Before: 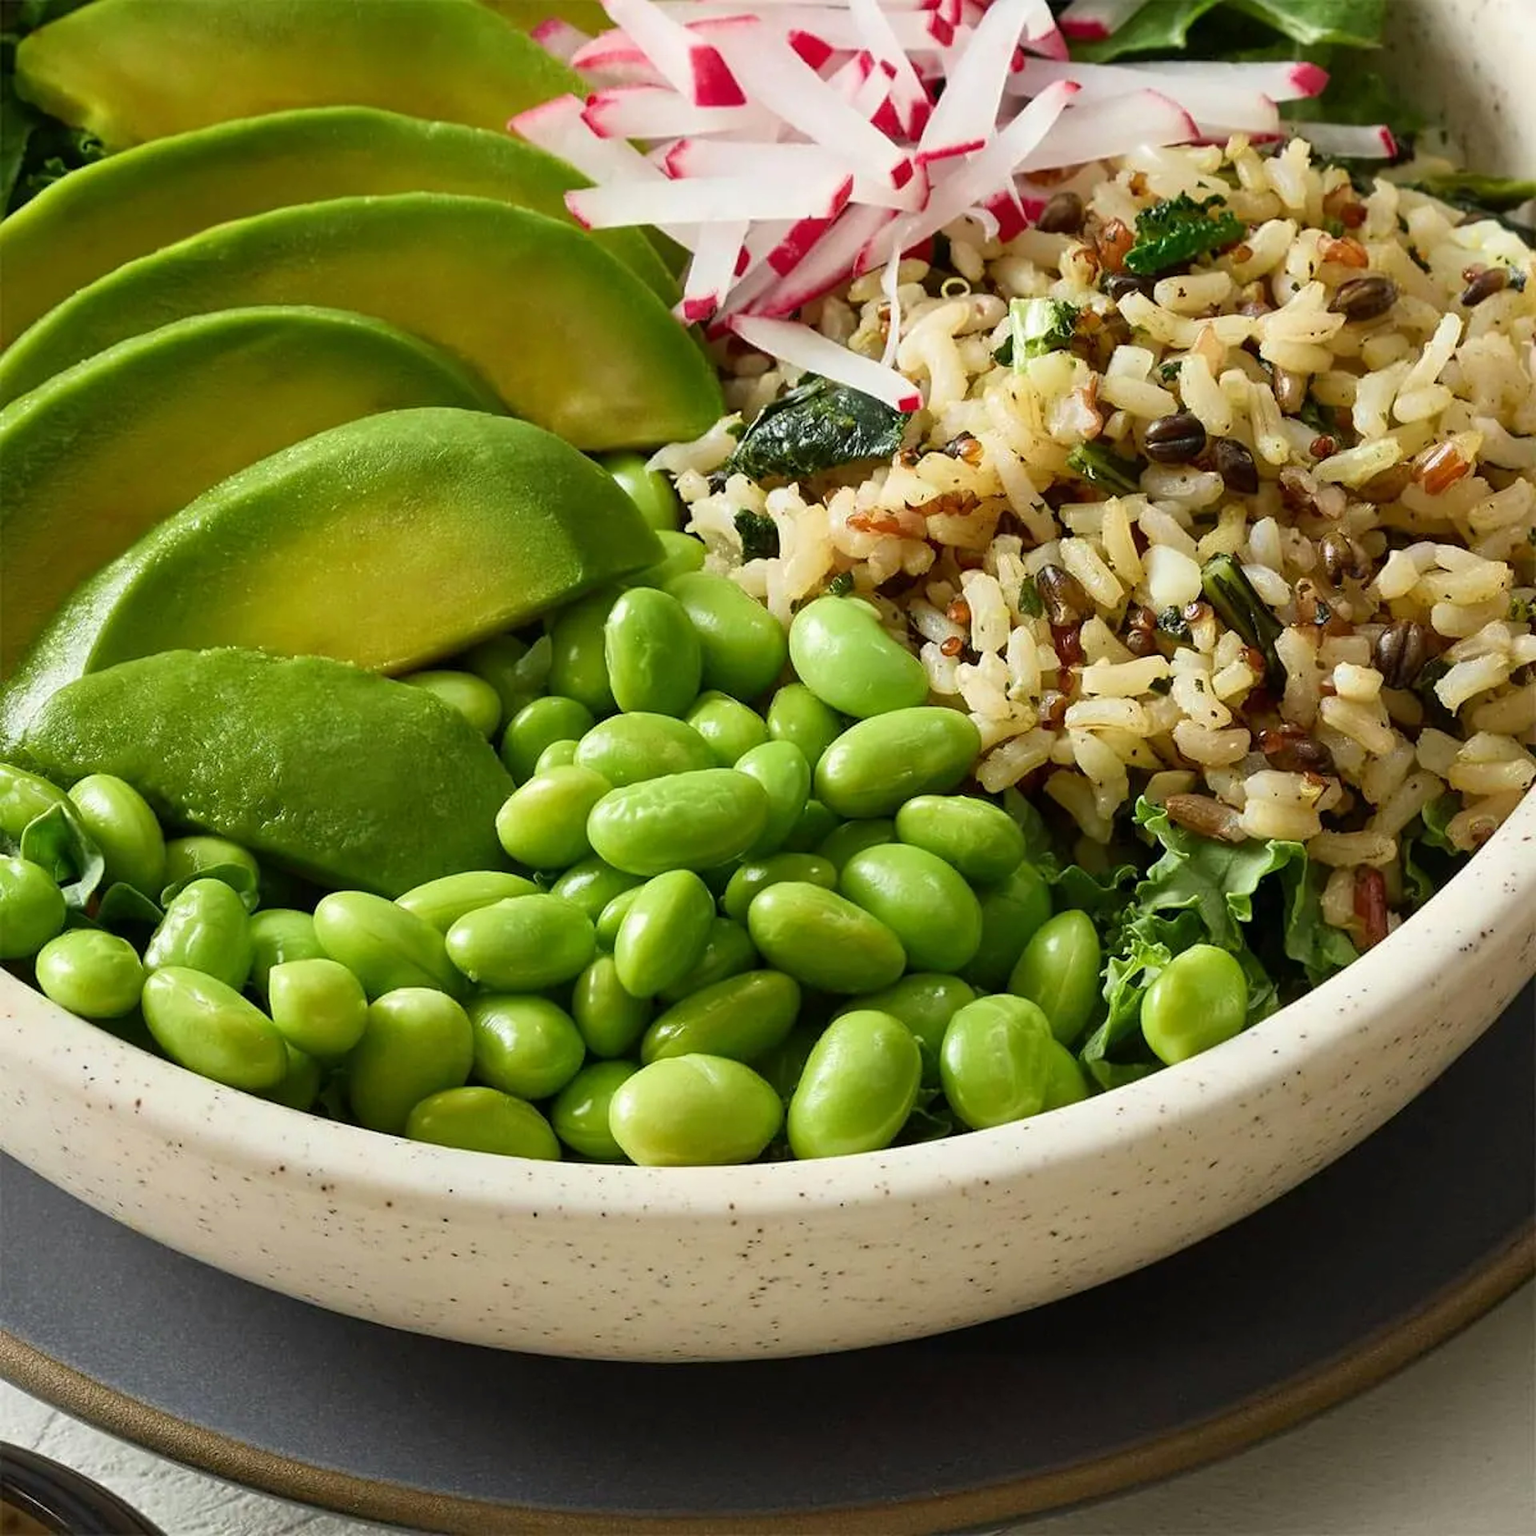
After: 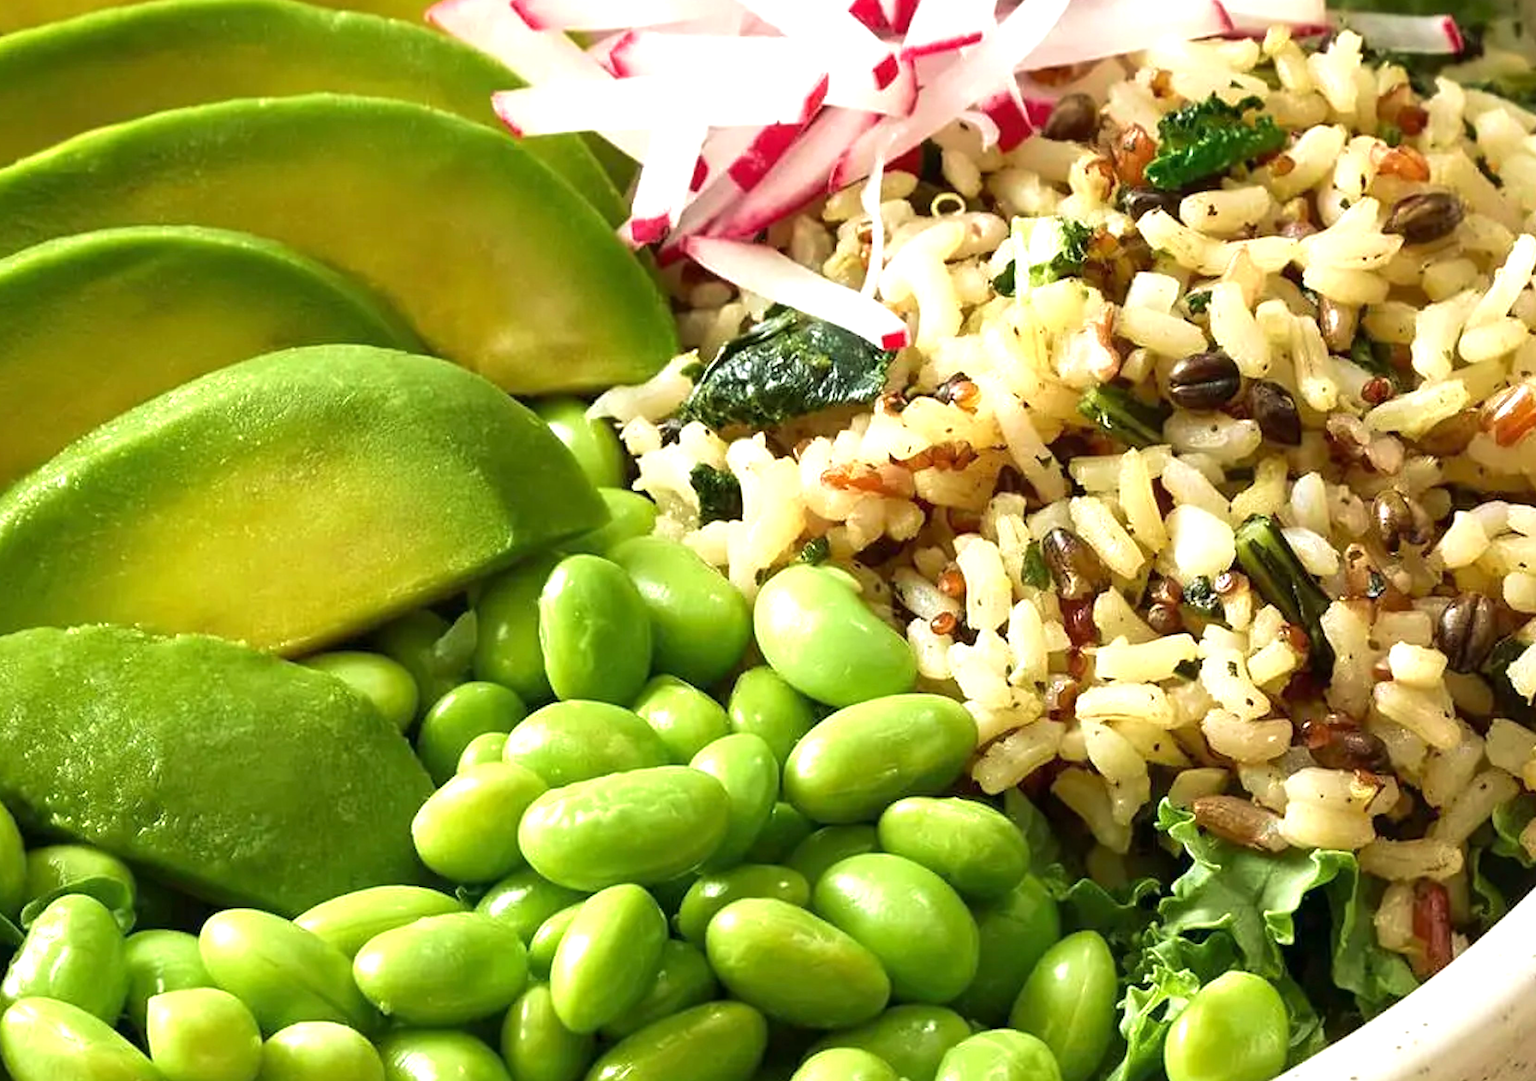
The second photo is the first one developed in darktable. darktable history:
exposure: exposure 0.762 EV, compensate exposure bias true, compensate highlight preservation false
velvia: on, module defaults
crop and rotate: left 9.331%, top 7.328%, right 4.941%, bottom 32.318%
